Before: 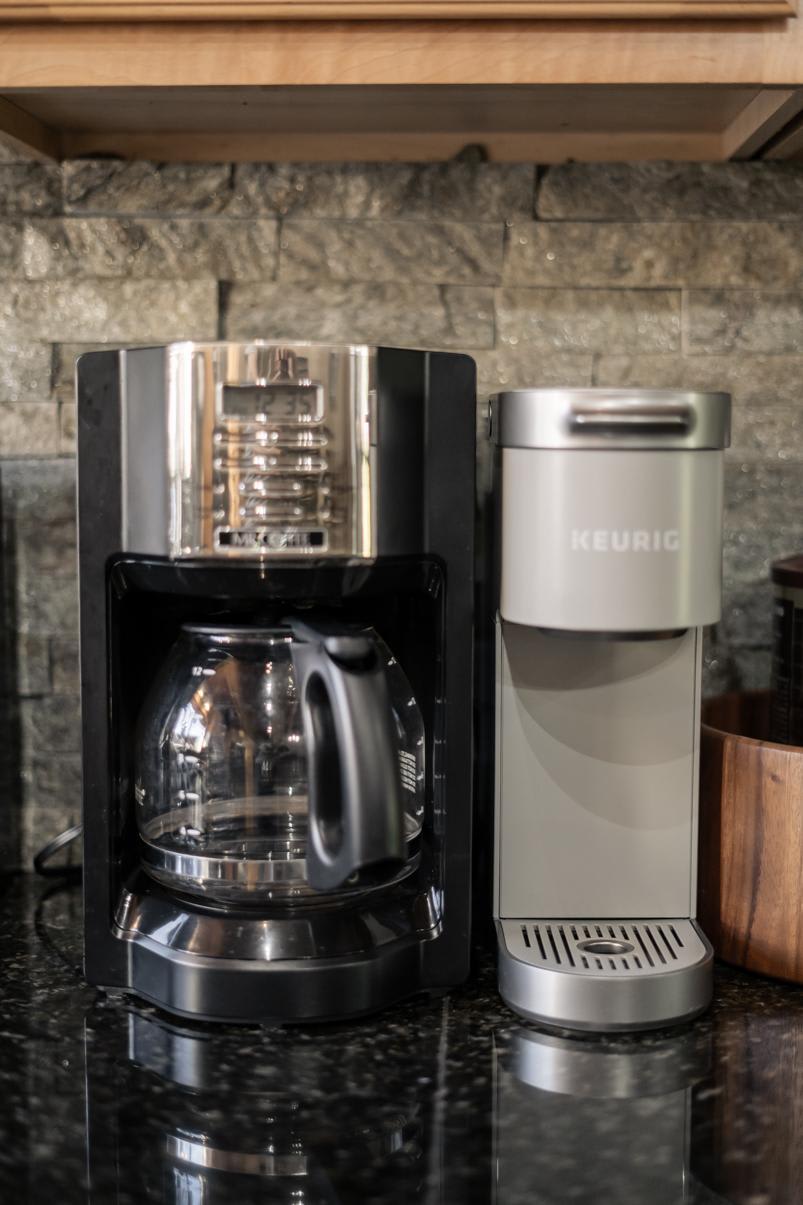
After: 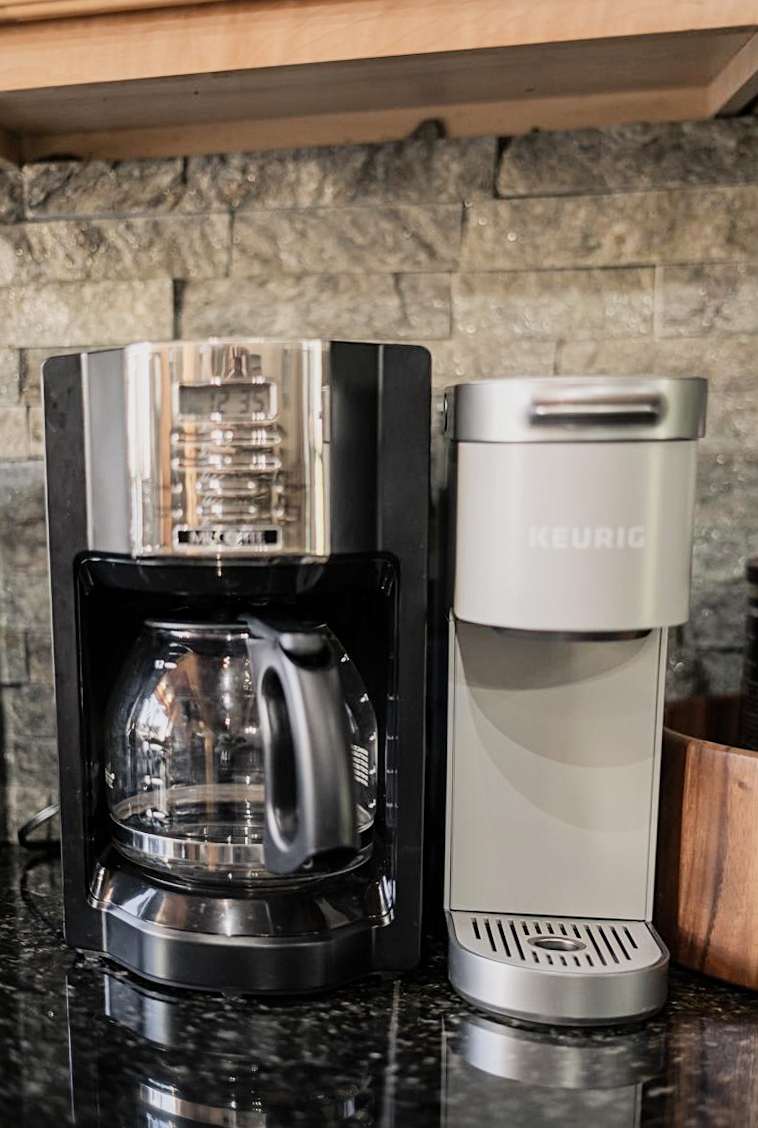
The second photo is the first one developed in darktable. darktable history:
sharpen: radius 2.167, amount 0.381, threshold 0
exposure: black level correction 0, exposure 0.7 EV, compensate exposure bias true, compensate highlight preservation false
rotate and perspective: rotation 0.062°, lens shift (vertical) 0.115, lens shift (horizontal) -0.133, crop left 0.047, crop right 0.94, crop top 0.061, crop bottom 0.94
filmic rgb: black relative exposure -16 EV, white relative exposure 4.97 EV, hardness 6.25
